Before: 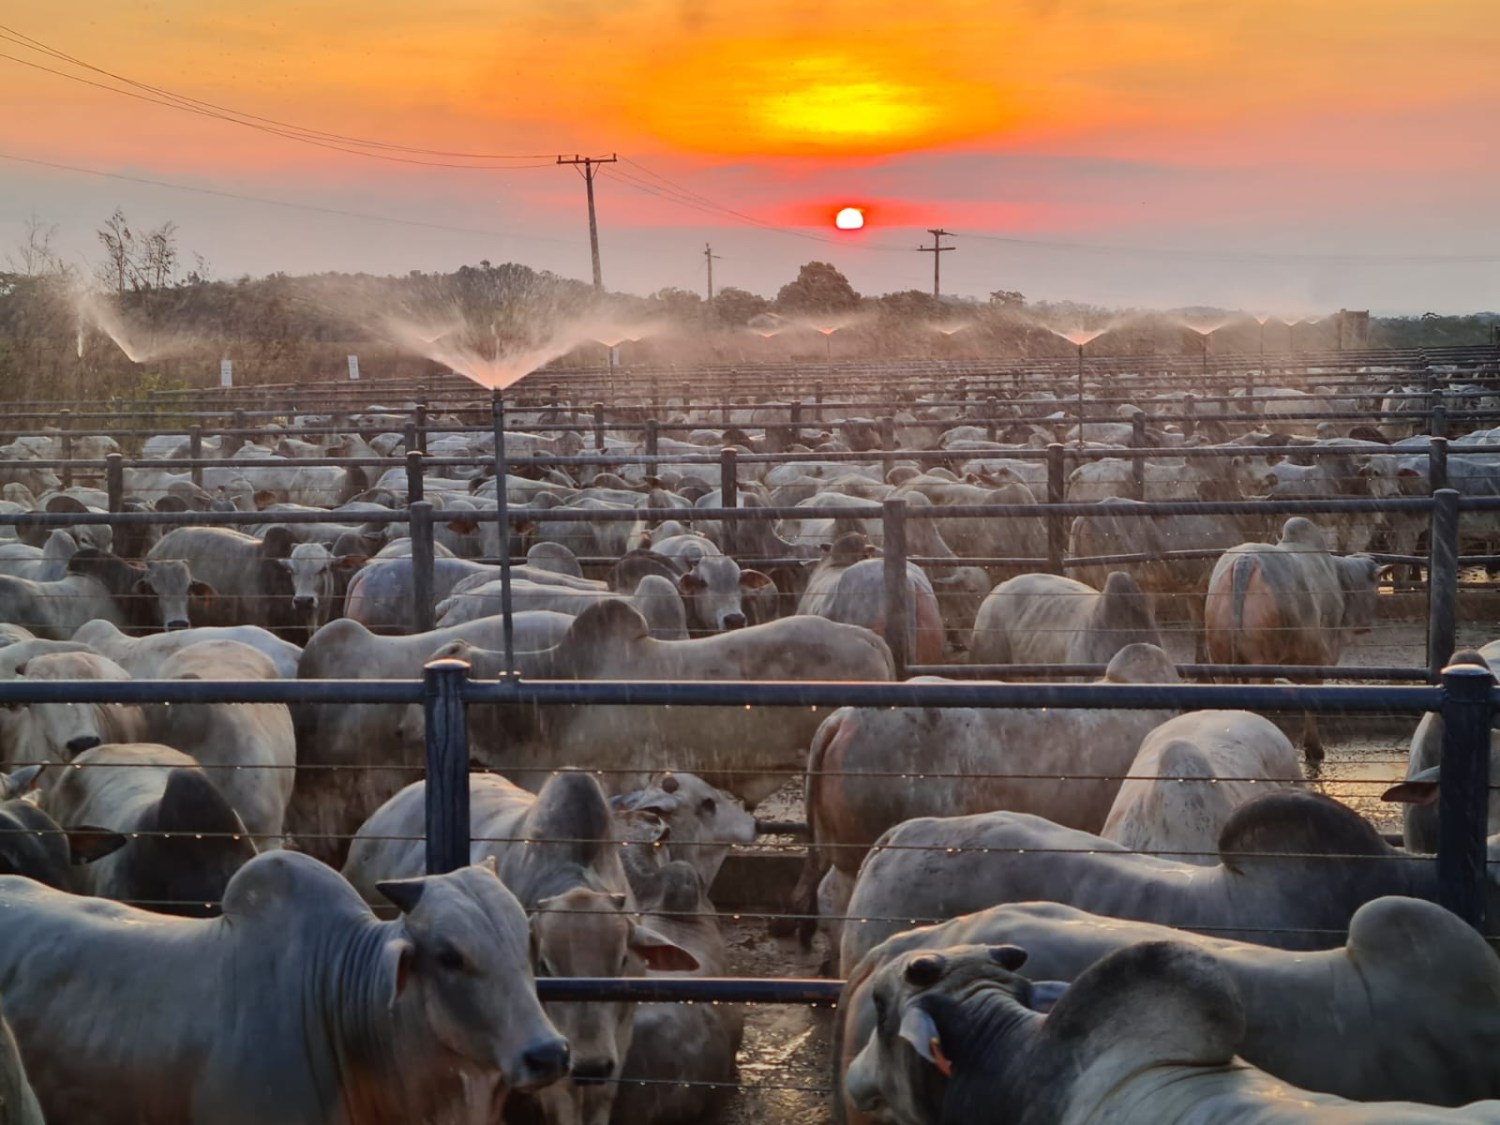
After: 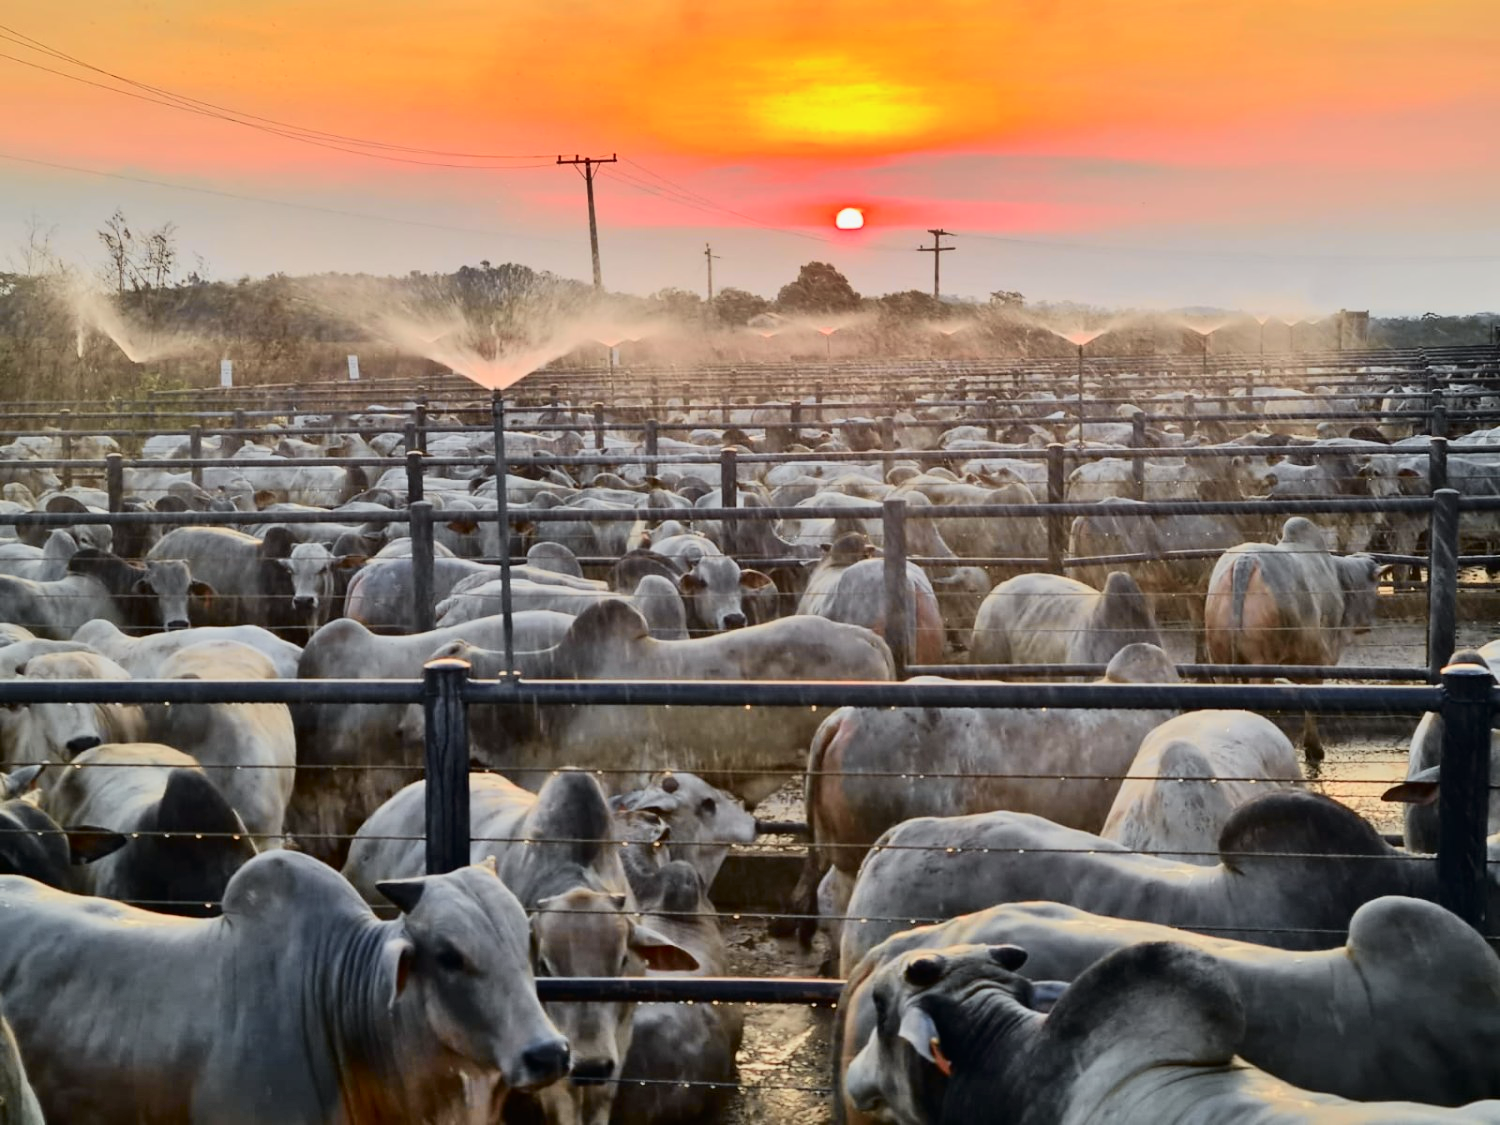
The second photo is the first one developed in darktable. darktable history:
shadows and highlights: soften with gaussian
tone curve: curves: ch0 [(0, 0) (0.037, 0.011) (0.135, 0.093) (0.266, 0.281) (0.461, 0.555) (0.581, 0.716) (0.675, 0.793) (0.767, 0.849) (0.91, 0.924) (1, 0.979)]; ch1 [(0, 0) (0.292, 0.278) (0.419, 0.423) (0.493, 0.492) (0.506, 0.5) (0.534, 0.529) (0.562, 0.562) (0.641, 0.663) (0.754, 0.76) (1, 1)]; ch2 [(0, 0) (0.294, 0.3) (0.361, 0.372) (0.429, 0.445) (0.478, 0.486) (0.502, 0.498) (0.518, 0.522) (0.531, 0.549) (0.561, 0.579) (0.64, 0.645) (0.7, 0.7) (0.861, 0.808) (1, 0.951)], color space Lab, independent channels, preserve colors none
